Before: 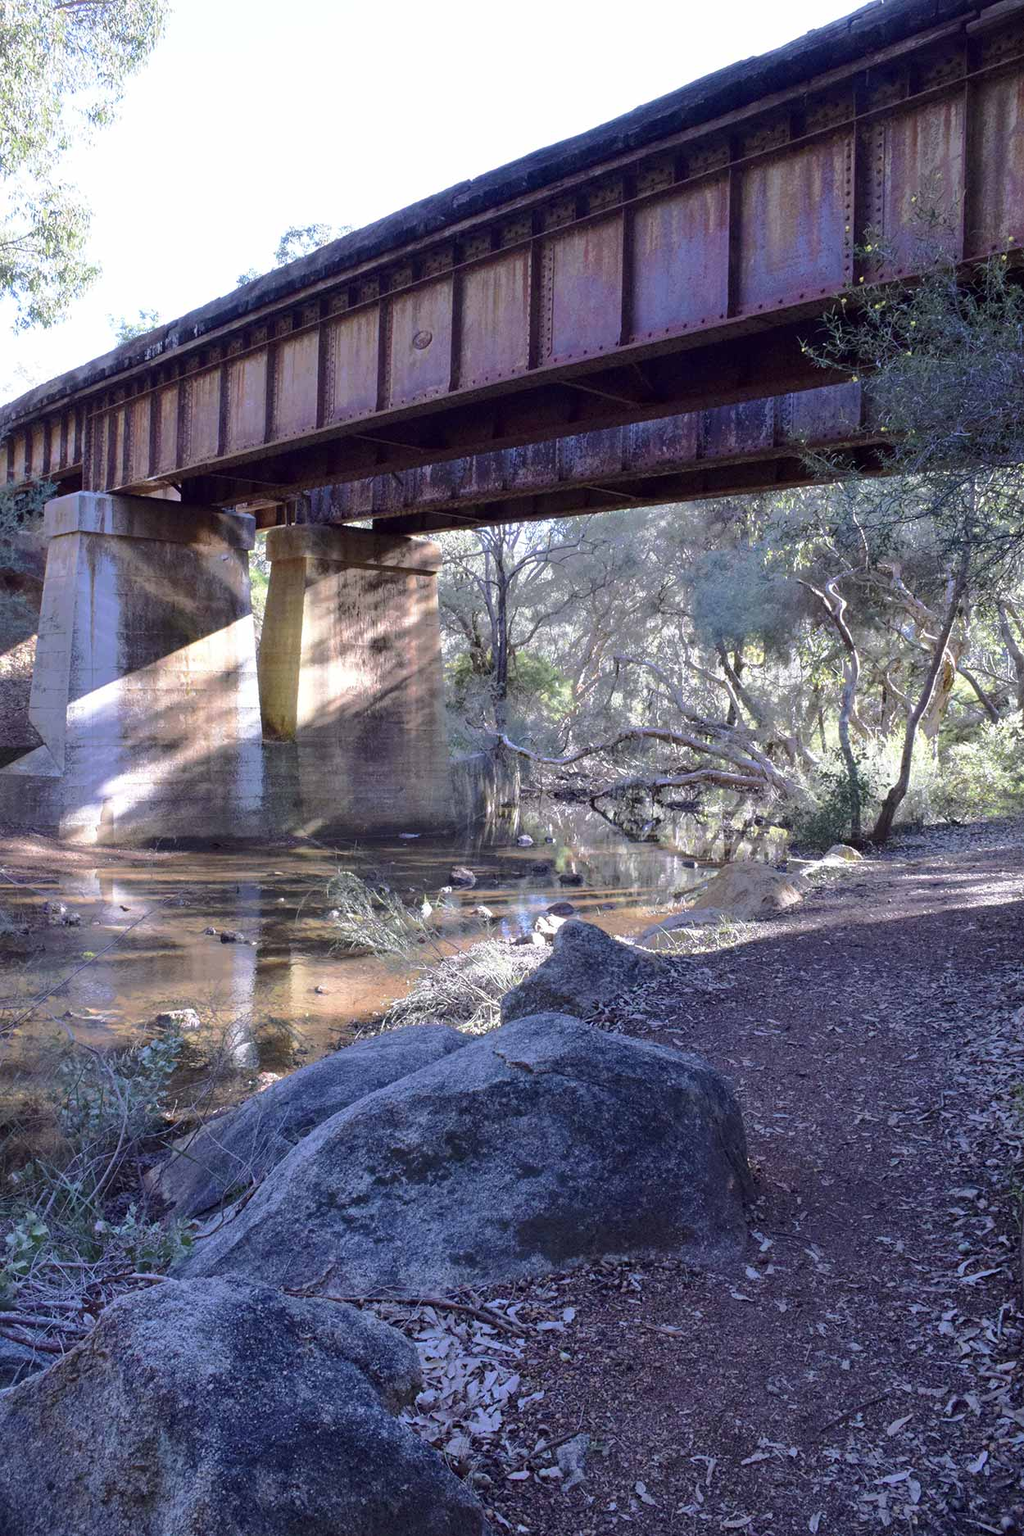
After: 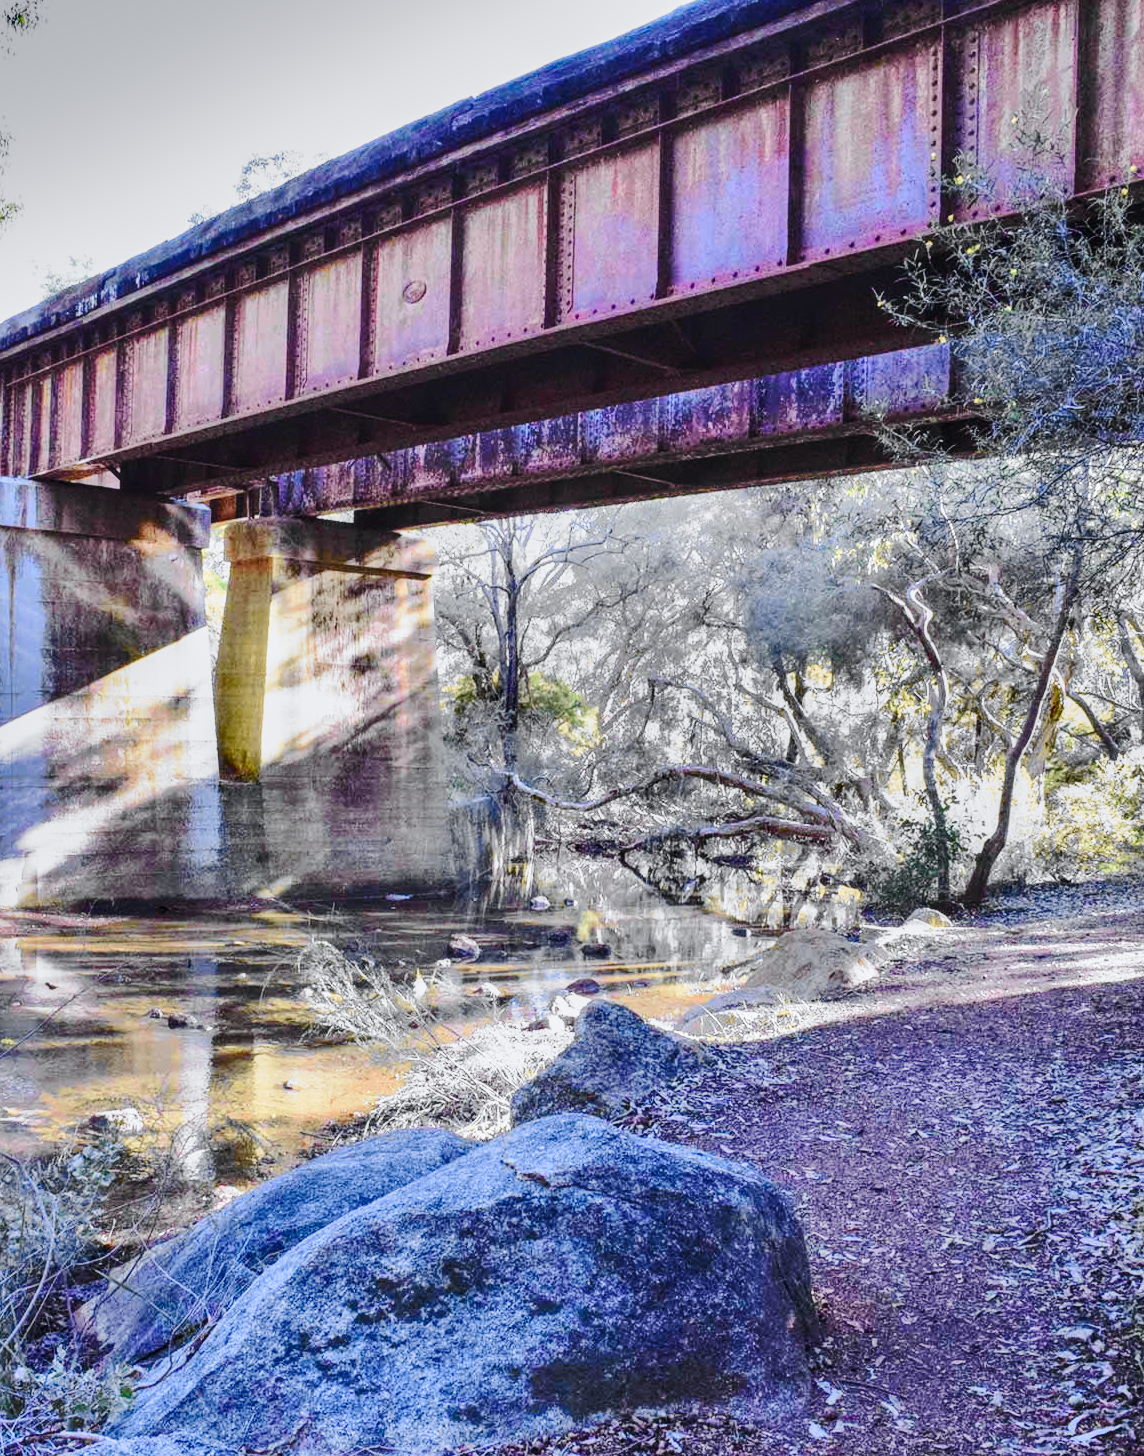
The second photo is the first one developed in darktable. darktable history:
base curve: curves: ch0 [(0, 0) (0.028, 0.03) (0.121, 0.232) (0.46, 0.748) (0.859, 0.968) (1, 1)], preserve colors none
contrast brightness saturation: contrast -0.1, brightness 0.05, saturation 0.08
local contrast: on, module defaults
crop: left 8.155%, top 6.611%, bottom 15.385%
shadows and highlights: shadows 20.91, highlights -82.73, soften with gaussian
tone equalizer: on, module defaults
tone curve: curves: ch0 [(0, 0) (0.071, 0.047) (0.266, 0.26) (0.483, 0.554) (0.753, 0.811) (1, 0.983)]; ch1 [(0, 0) (0.346, 0.307) (0.408, 0.387) (0.463, 0.465) (0.482, 0.493) (0.502, 0.5) (0.517, 0.502) (0.55, 0.548) (0.597, 0.61) (0.651, 0.698) (1, 1)]; ch2 [(0, 0) (0.346, 0.34) (0.434, 0.46) (0.485, 0.494) (0.5, 0.494) (0.517, 0.506) (0.526, 0.545) (0.583, 0.61) (0.625, 0.659) (1, 1)], color space Lab, independent channels, preserve colors none
